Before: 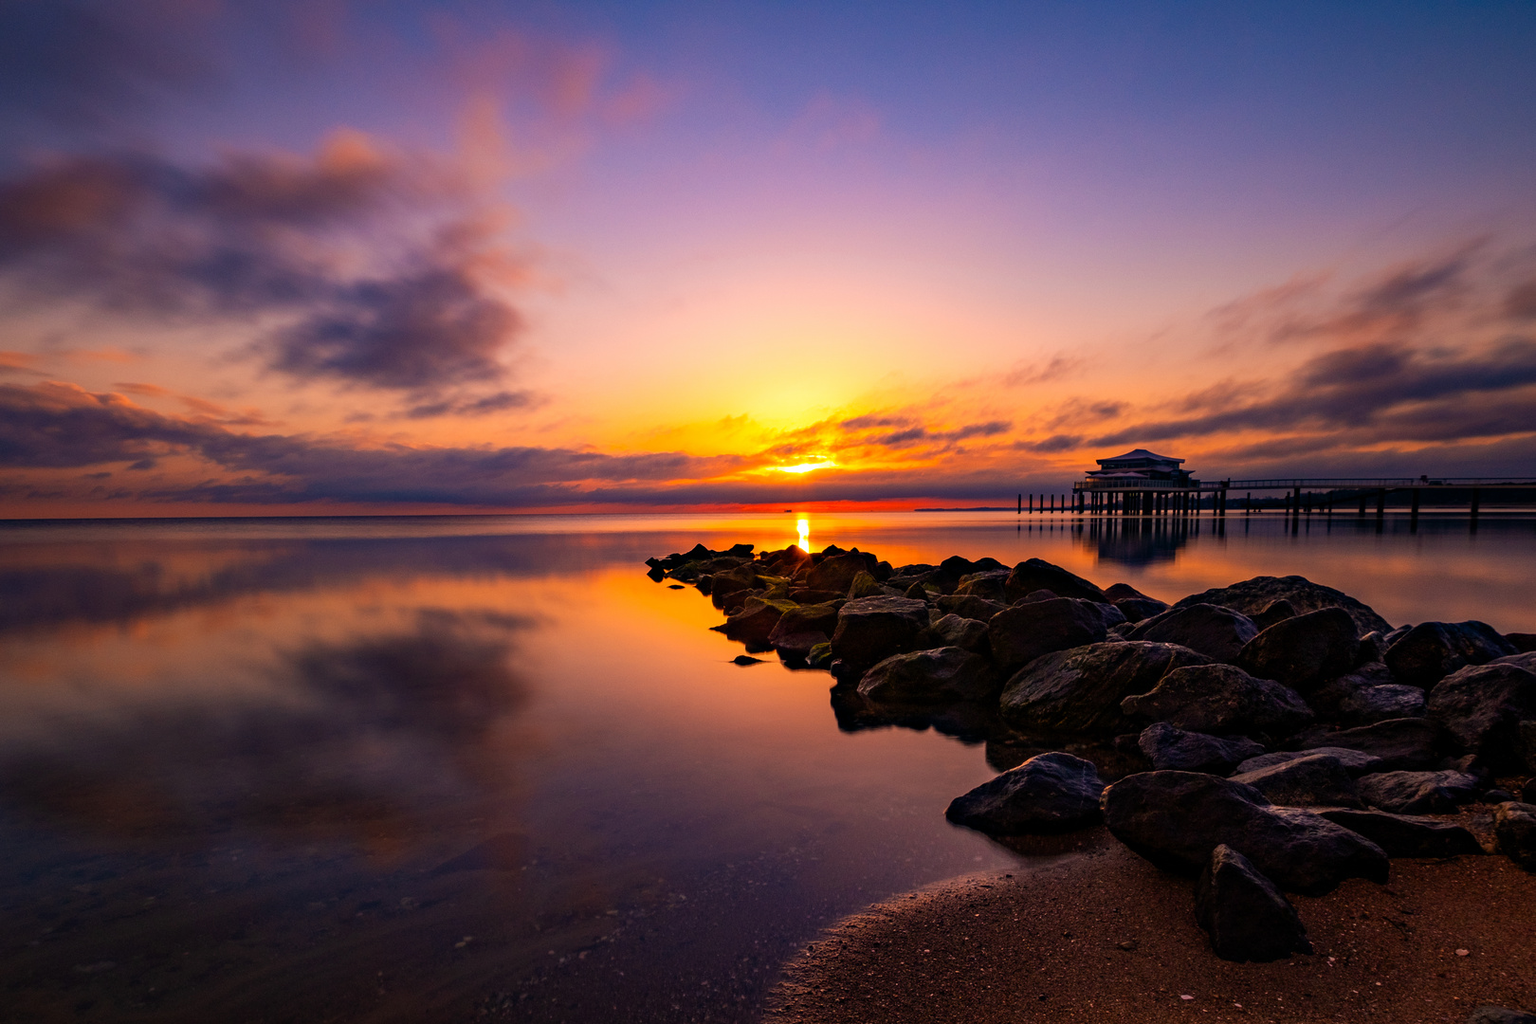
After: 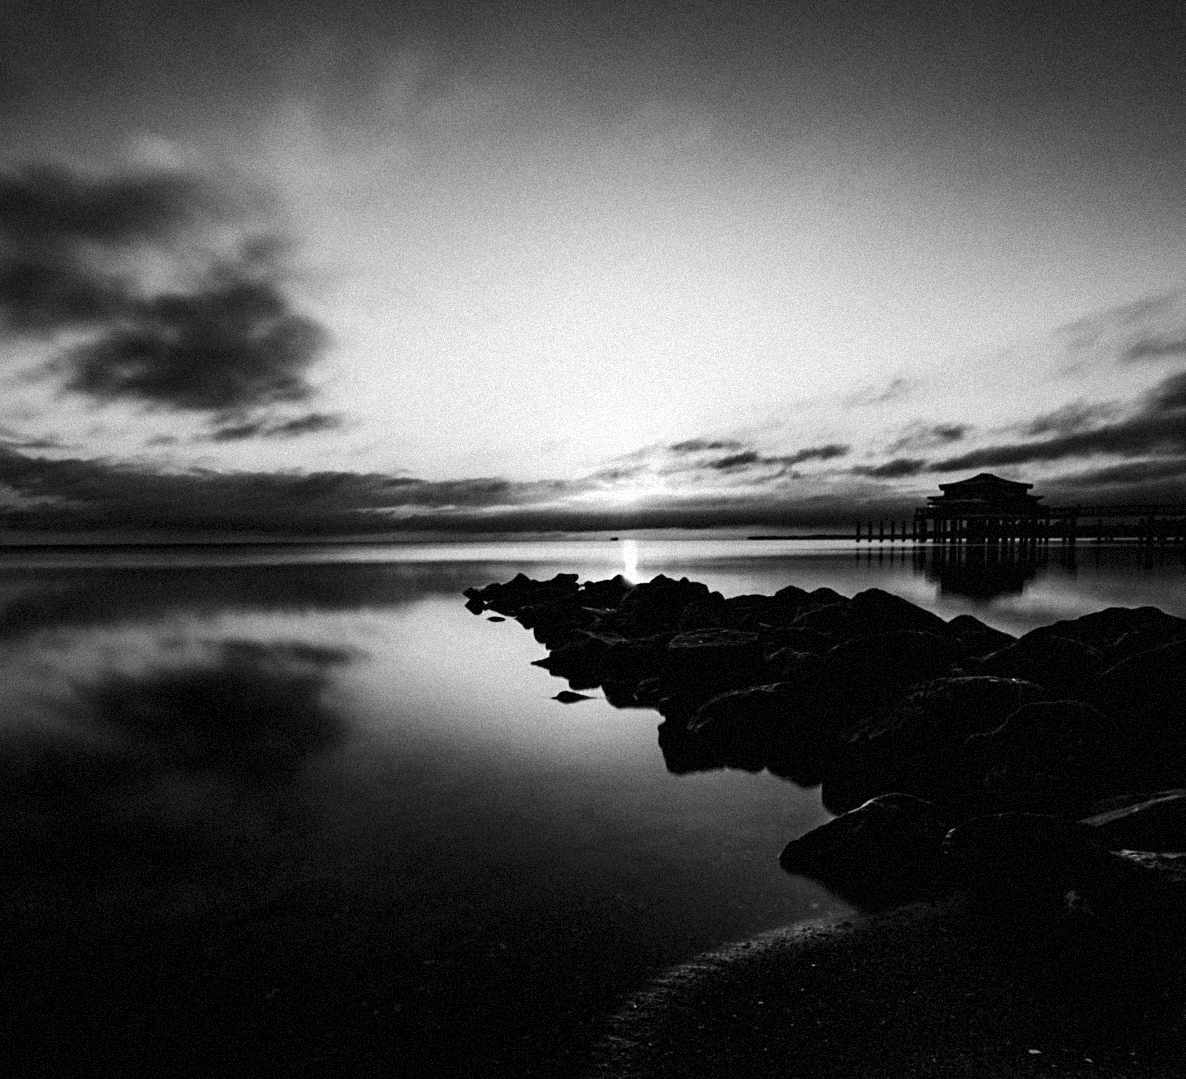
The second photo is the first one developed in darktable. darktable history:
contrast brightness saturation: contrast 0.15, brightness -0.01, saturation 0.1
white balance: red 0.98, blue 1.034
crop: left 13.443%, right 13.31%
lowpass: radius 0.76, contrast 1.56, saturation 0, unbound 0
exposure: black level correction 0.011, compensate highlight preservation false
sharpen: on, module defaults
rotate and perspective: crop left 0, crop top 0
grain: coarseness 9.38 ISO, strength 34.99%, mid-tones bias 0%
